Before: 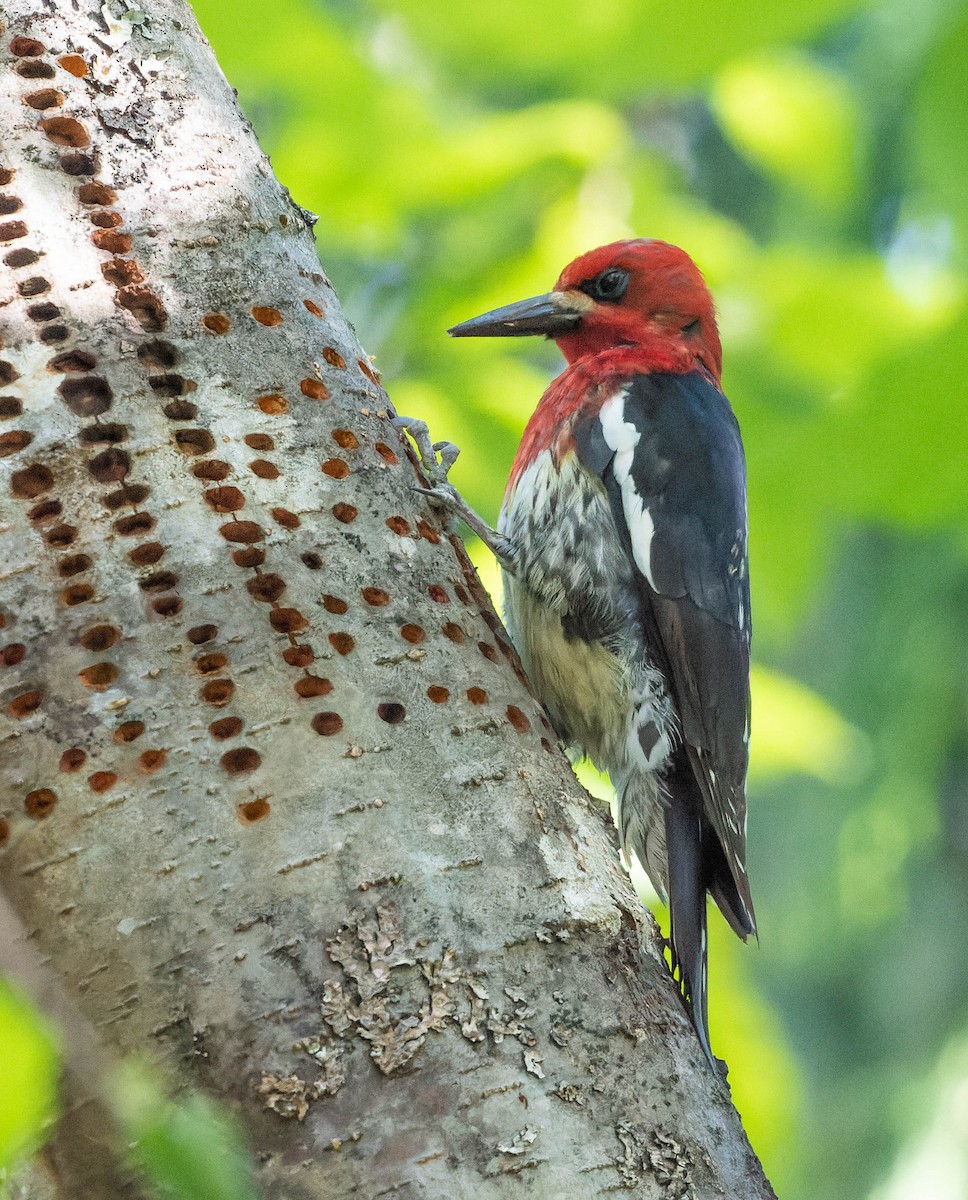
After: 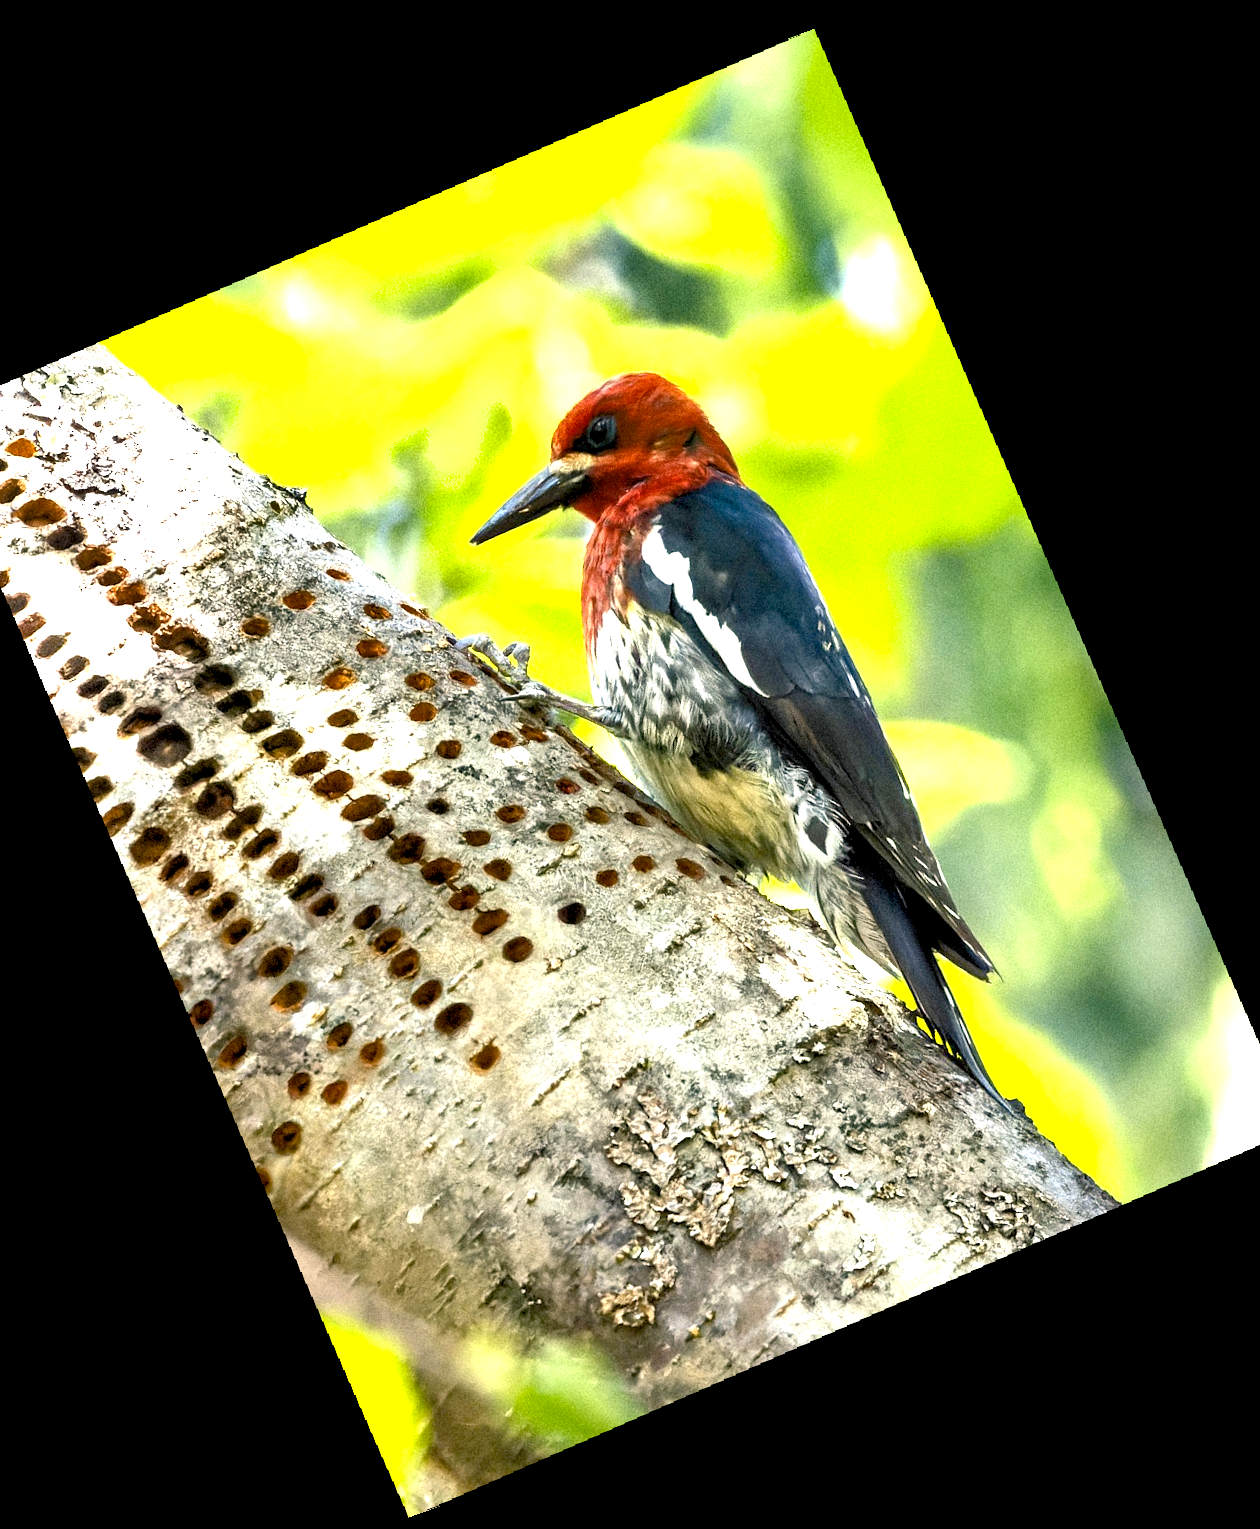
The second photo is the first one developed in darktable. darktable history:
rotate and perspective: rotation -4.25°, automatic cropping off
shadows and highlights: shadows 35, highlights -35, soften with gaussian
color contrast: green-magenta contrast 0.8, blue-yellow contrast 1.1, unbound 0
color balance rgb: shadows lift › chroma 2%, shadows lift › hue 185.64°, power › luminance 1.48%, highlights gain › chroma 3%, highlights gain › hue 54.51°, global offset › luminance -0.4%, perceptual saturation grading › highlights -18.47%, perceptual saturation grading › mid-tones 6.62%, perceptual saturation grading › shadows 28.22%, perceptual brilliance grading › highlights 15.68%, perceptual brilliance grading › shadows -14.29%, global vibrance 25.96%, contrast 6.45%
crop and rotate: angle 19.43°, left 6.812%, right 4.125%, bottom 1.087%
exposure: black level correction 0.012, exposure 0.7 EV, compensate exposure bias true, compensate highlight preservation false
